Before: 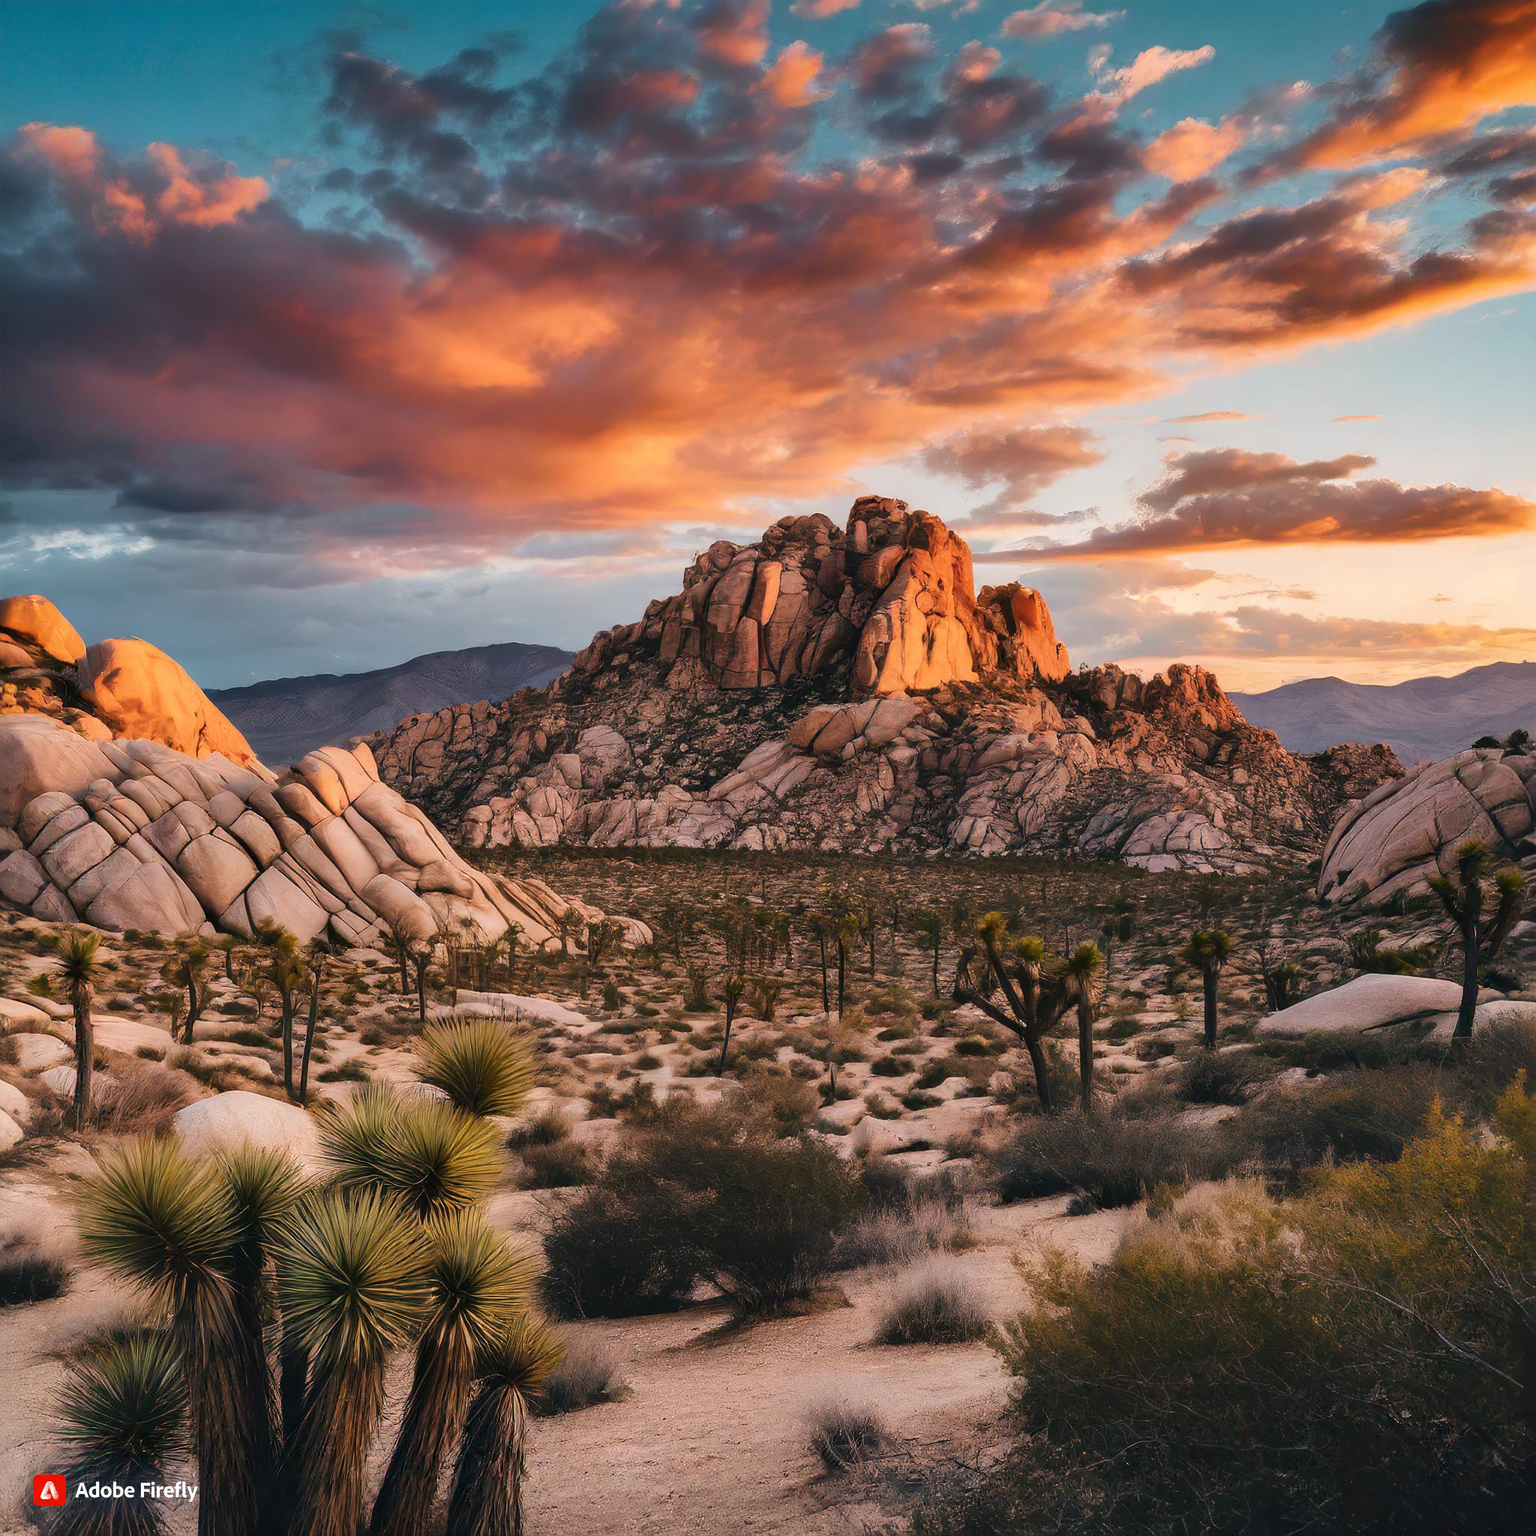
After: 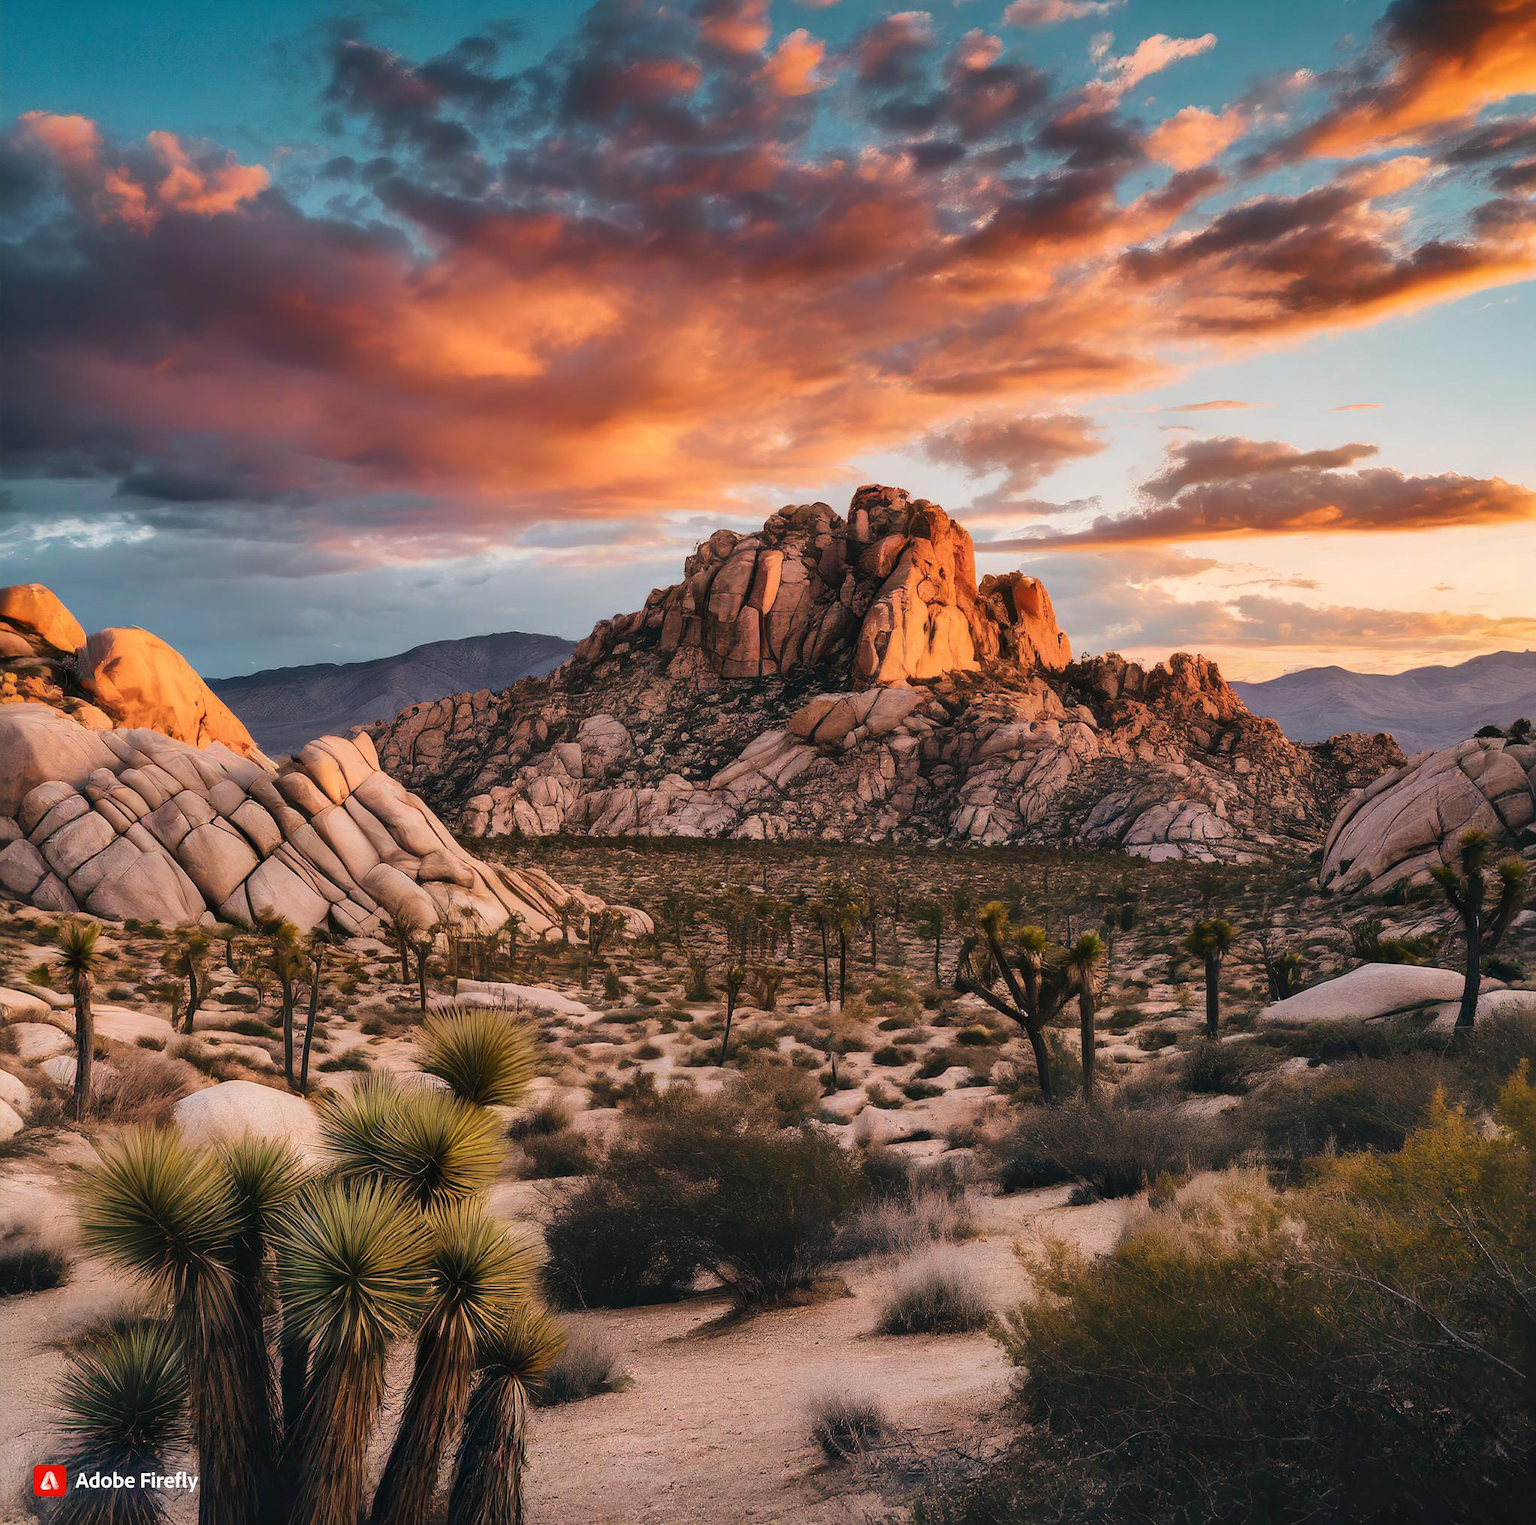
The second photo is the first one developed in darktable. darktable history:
crop: top 0.806%, right 0.102%
